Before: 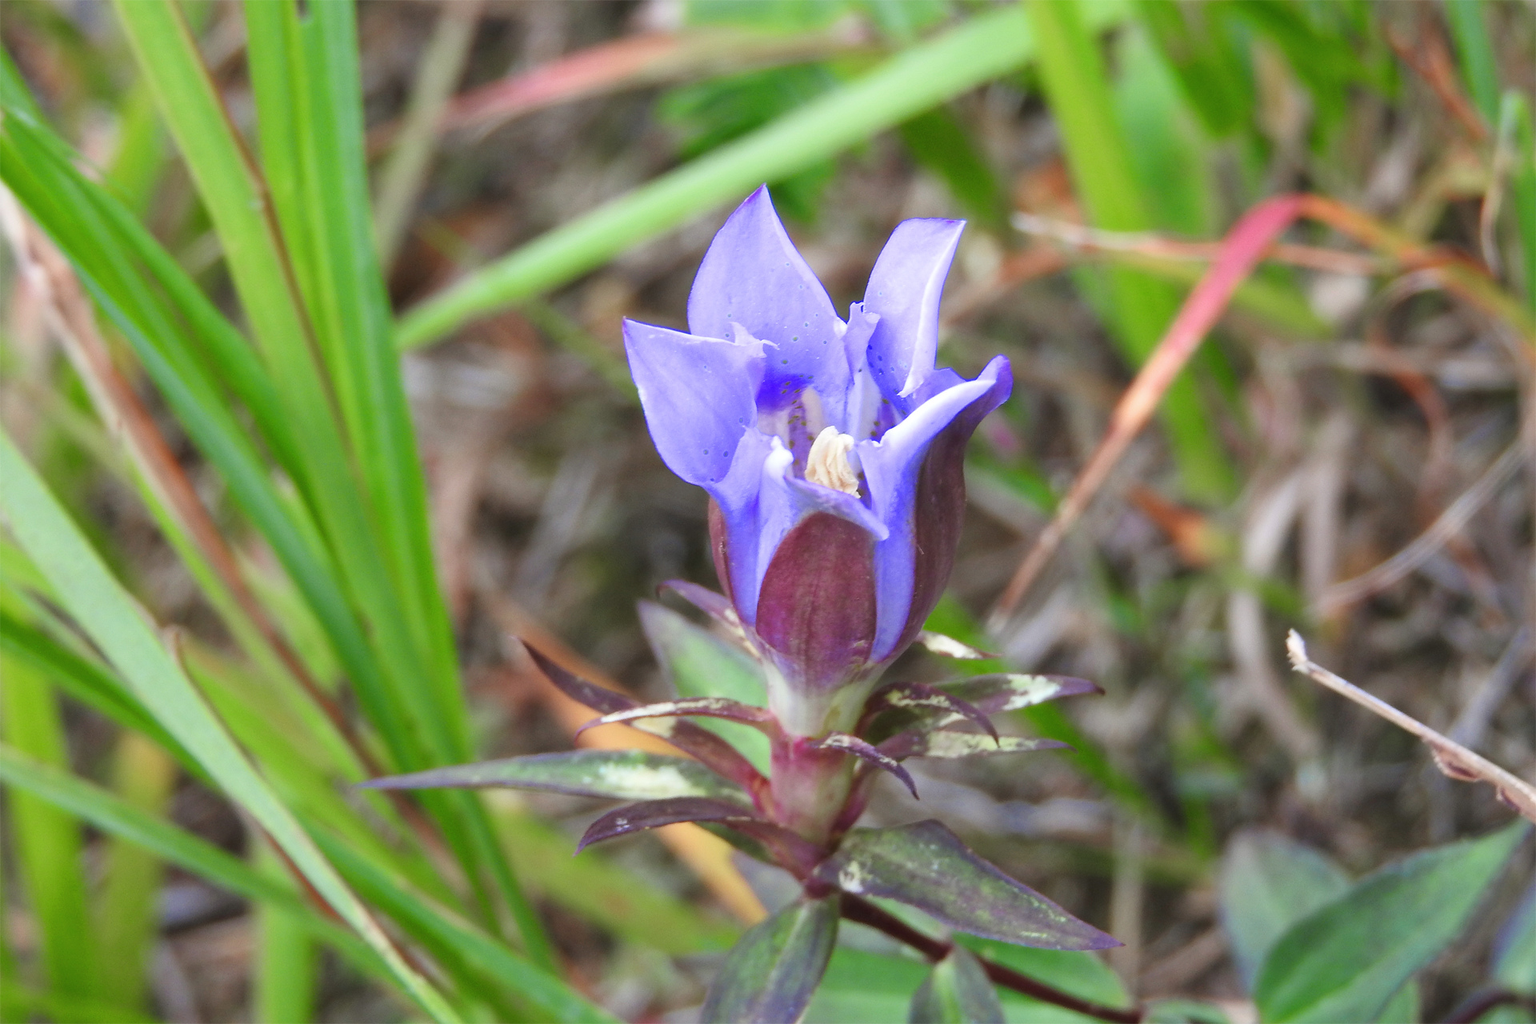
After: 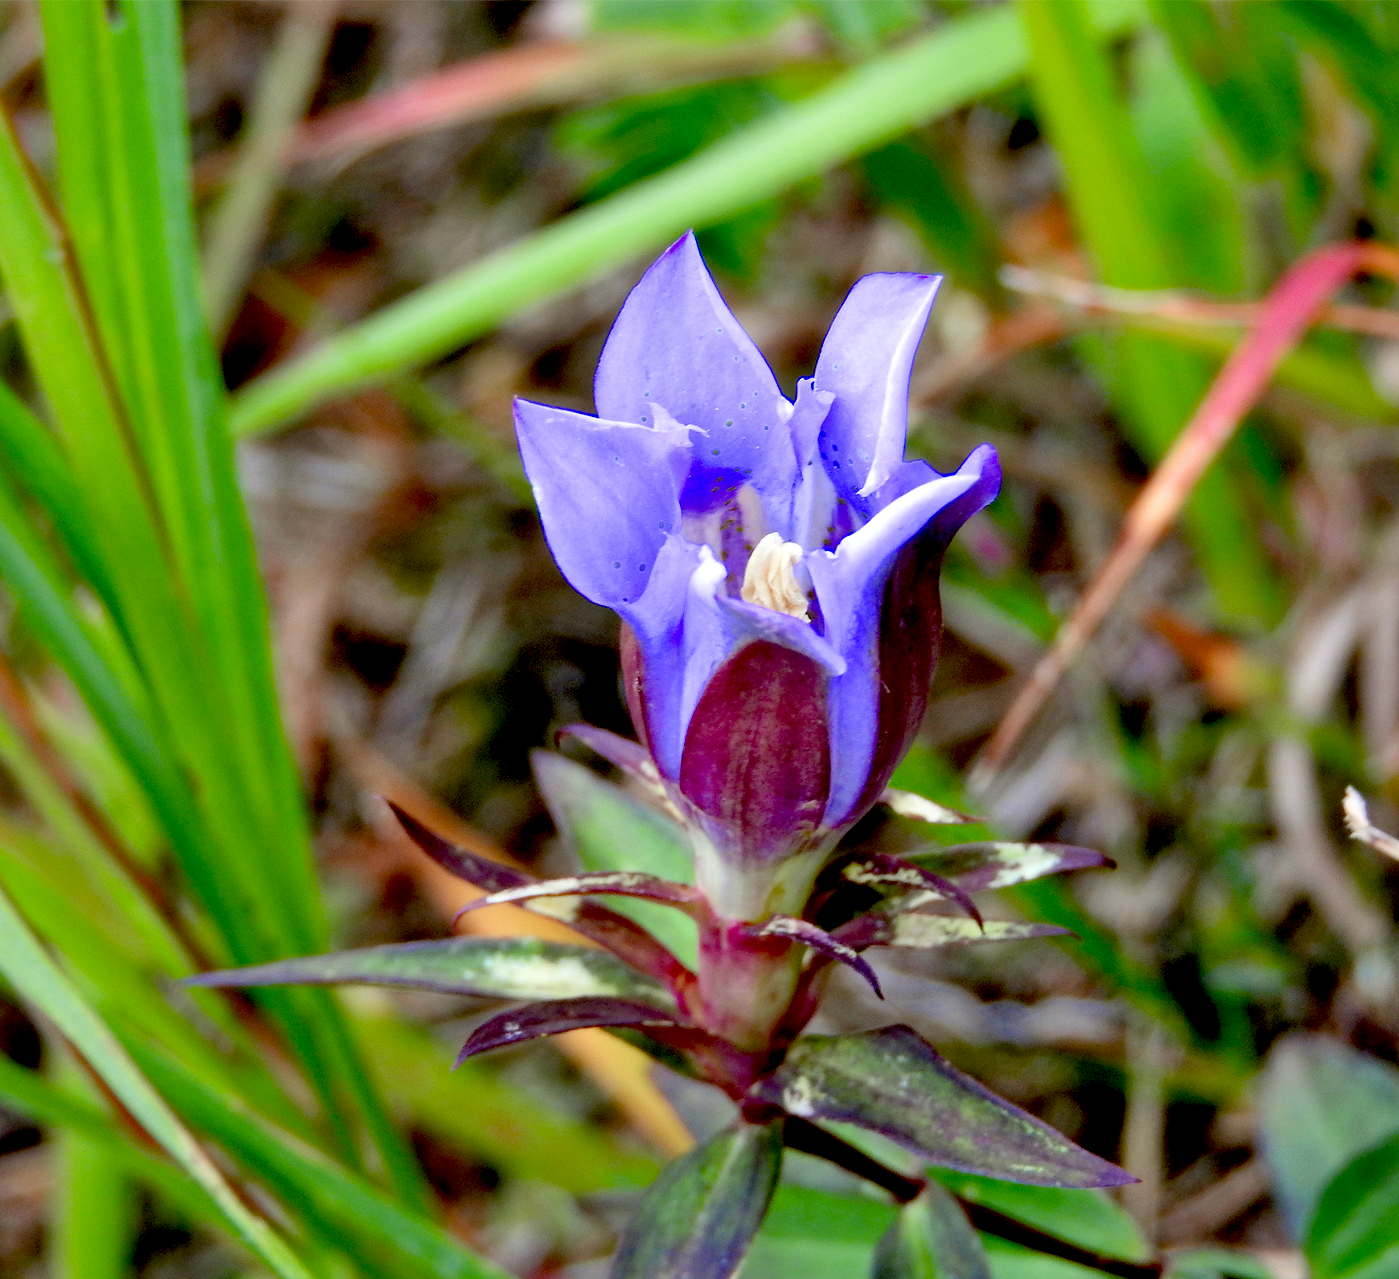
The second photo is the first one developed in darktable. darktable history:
crop: left 13.85%, right 13.262%
exposure: black level correction 0.047, exposure 0.013 EV, compensate exposure bias true, compensate highlight preservation false
haze removal: compatibility mode true, adaptive false
shadows and highlights: soften with gaussian
